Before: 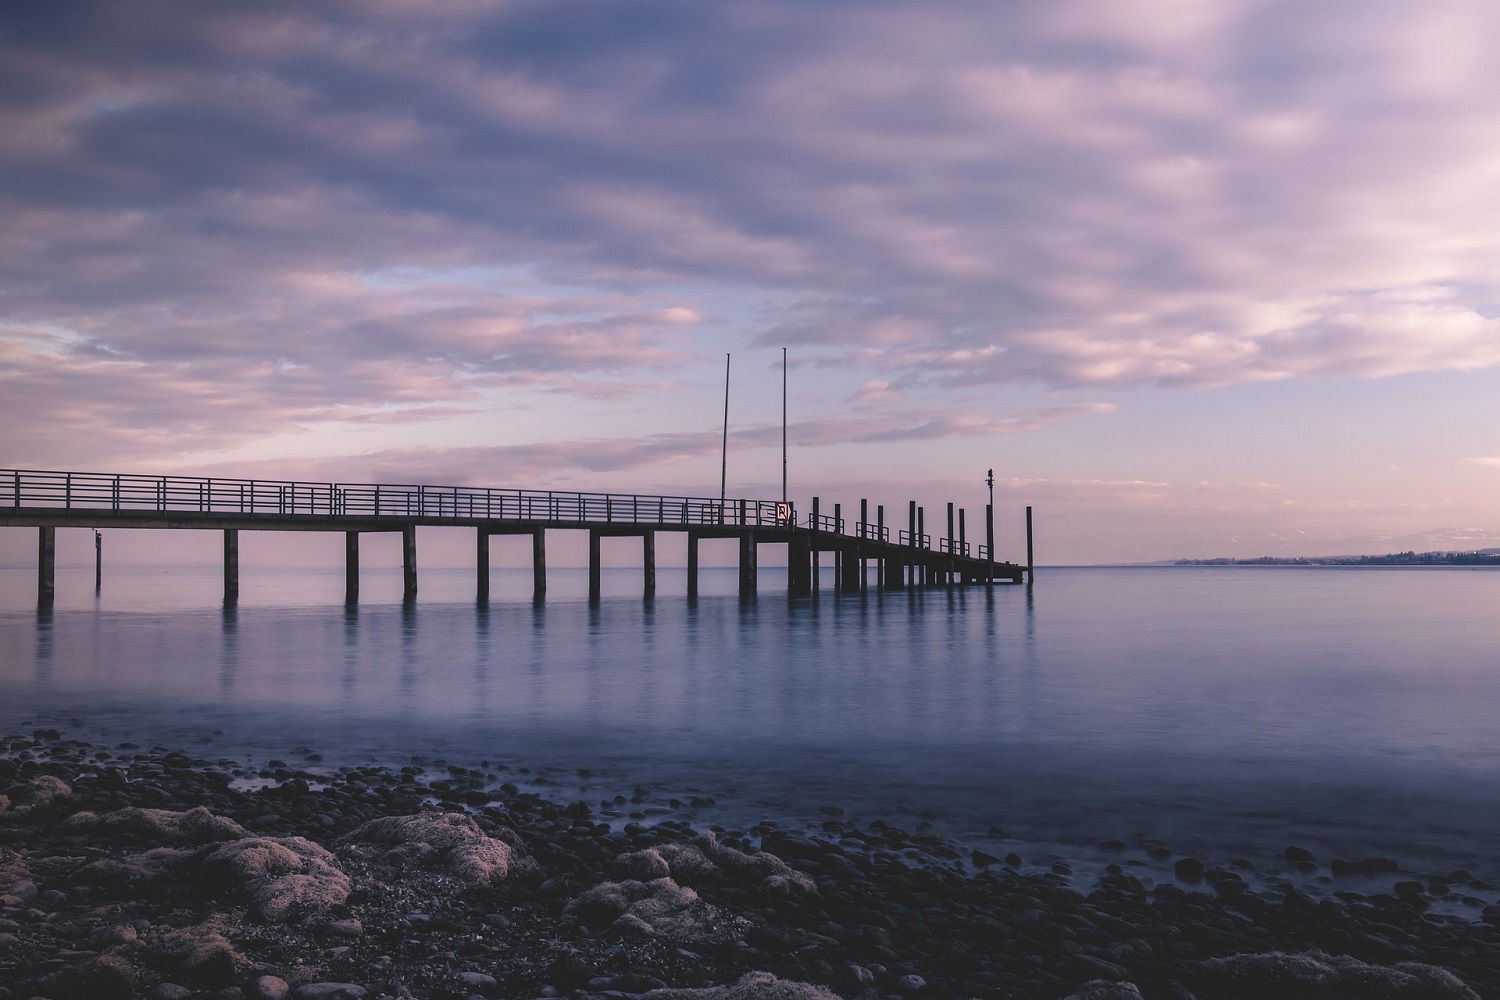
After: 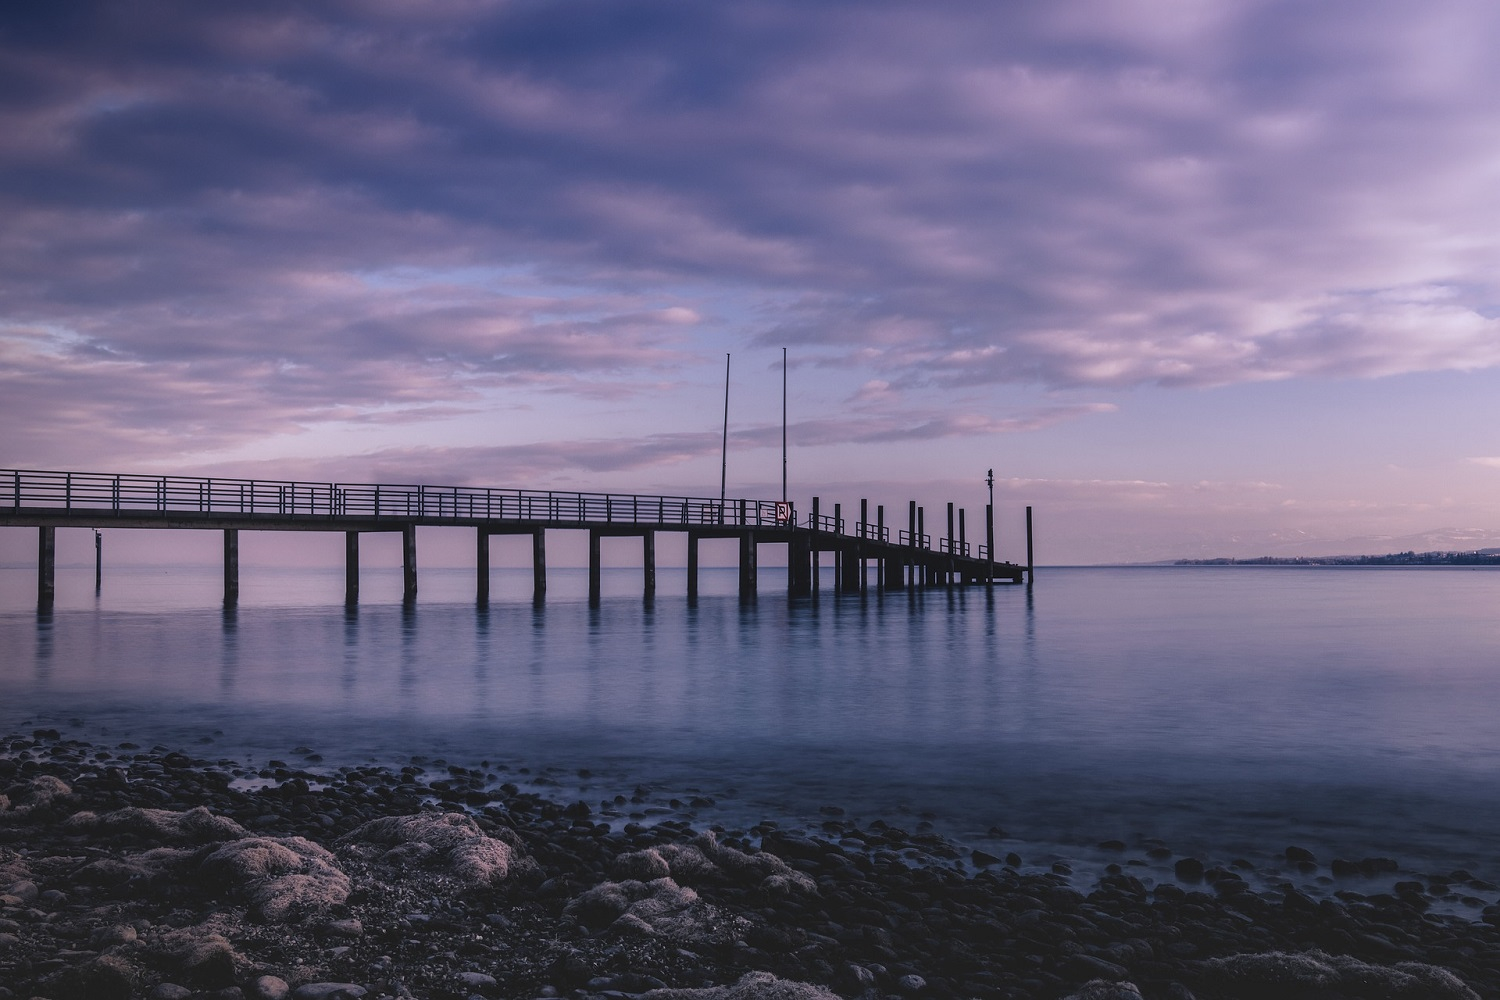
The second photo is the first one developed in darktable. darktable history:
local contrast: on, module defaults
graduated density: hue 238.83°, saturation 50%
